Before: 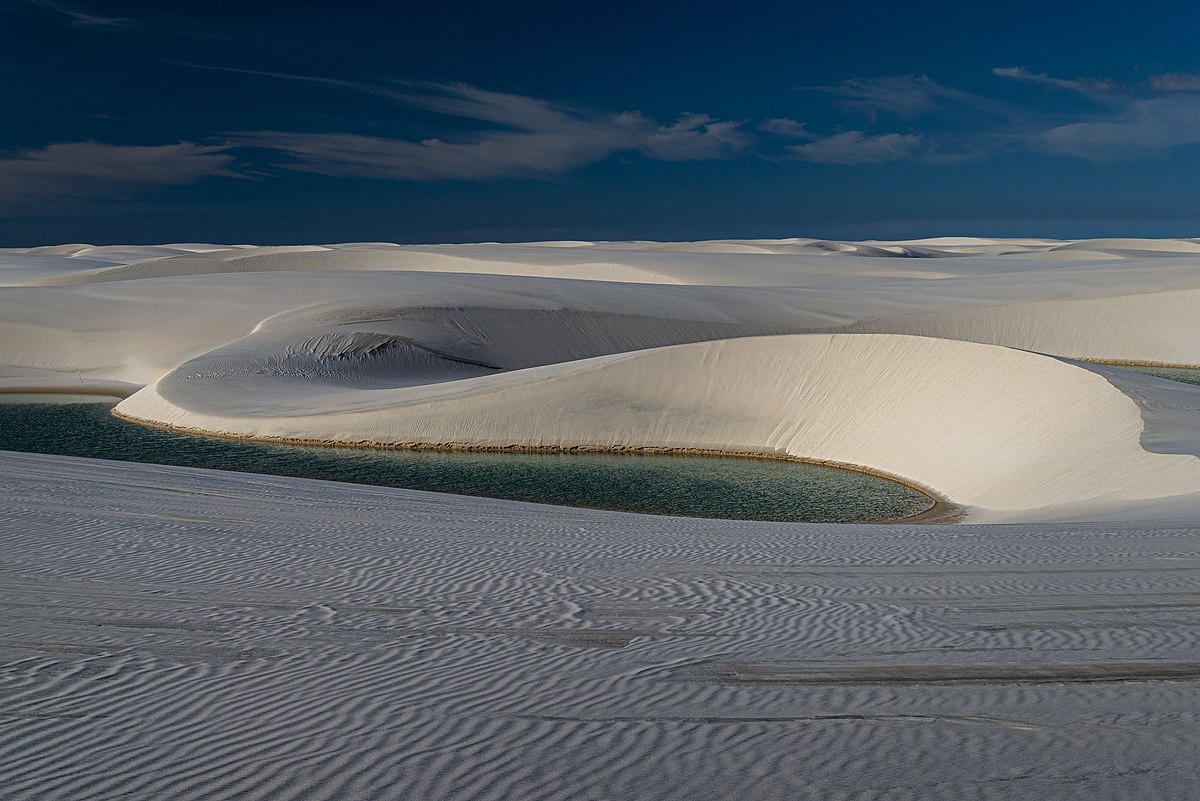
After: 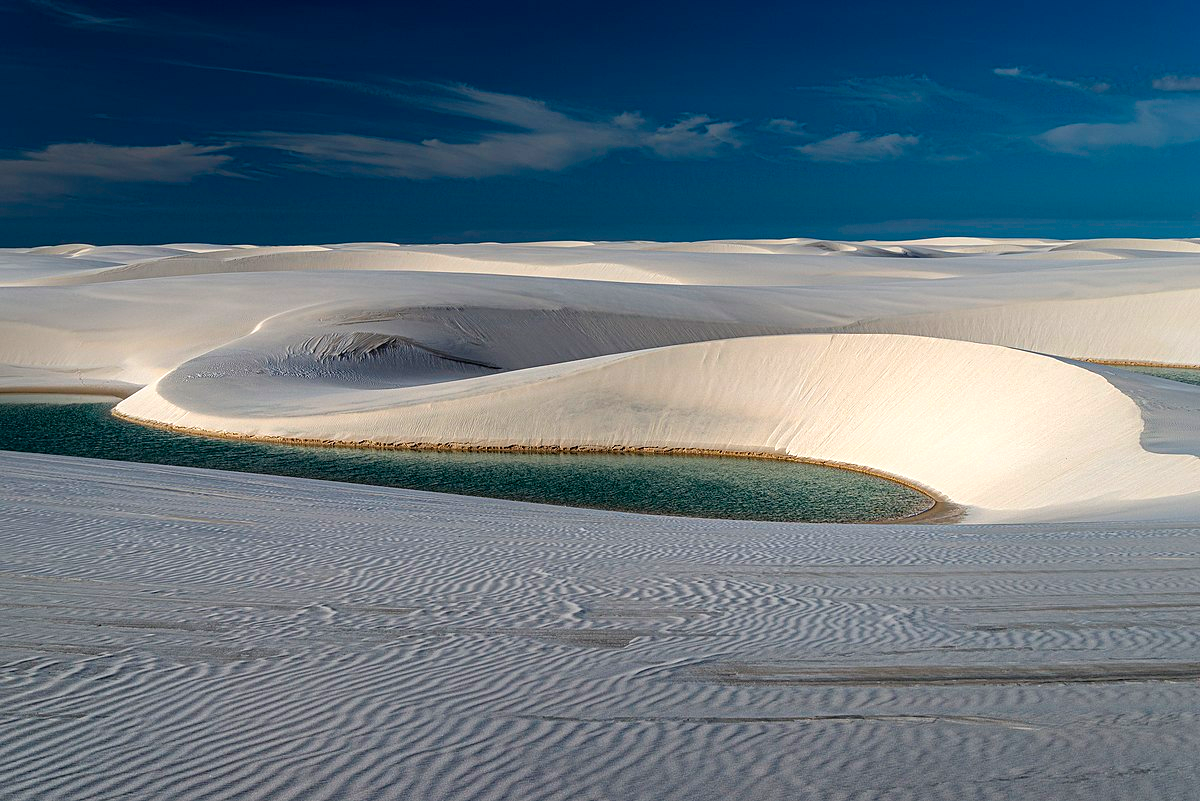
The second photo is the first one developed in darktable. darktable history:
exposure: exposure 0.644 EV, compensate highlight preservation false
